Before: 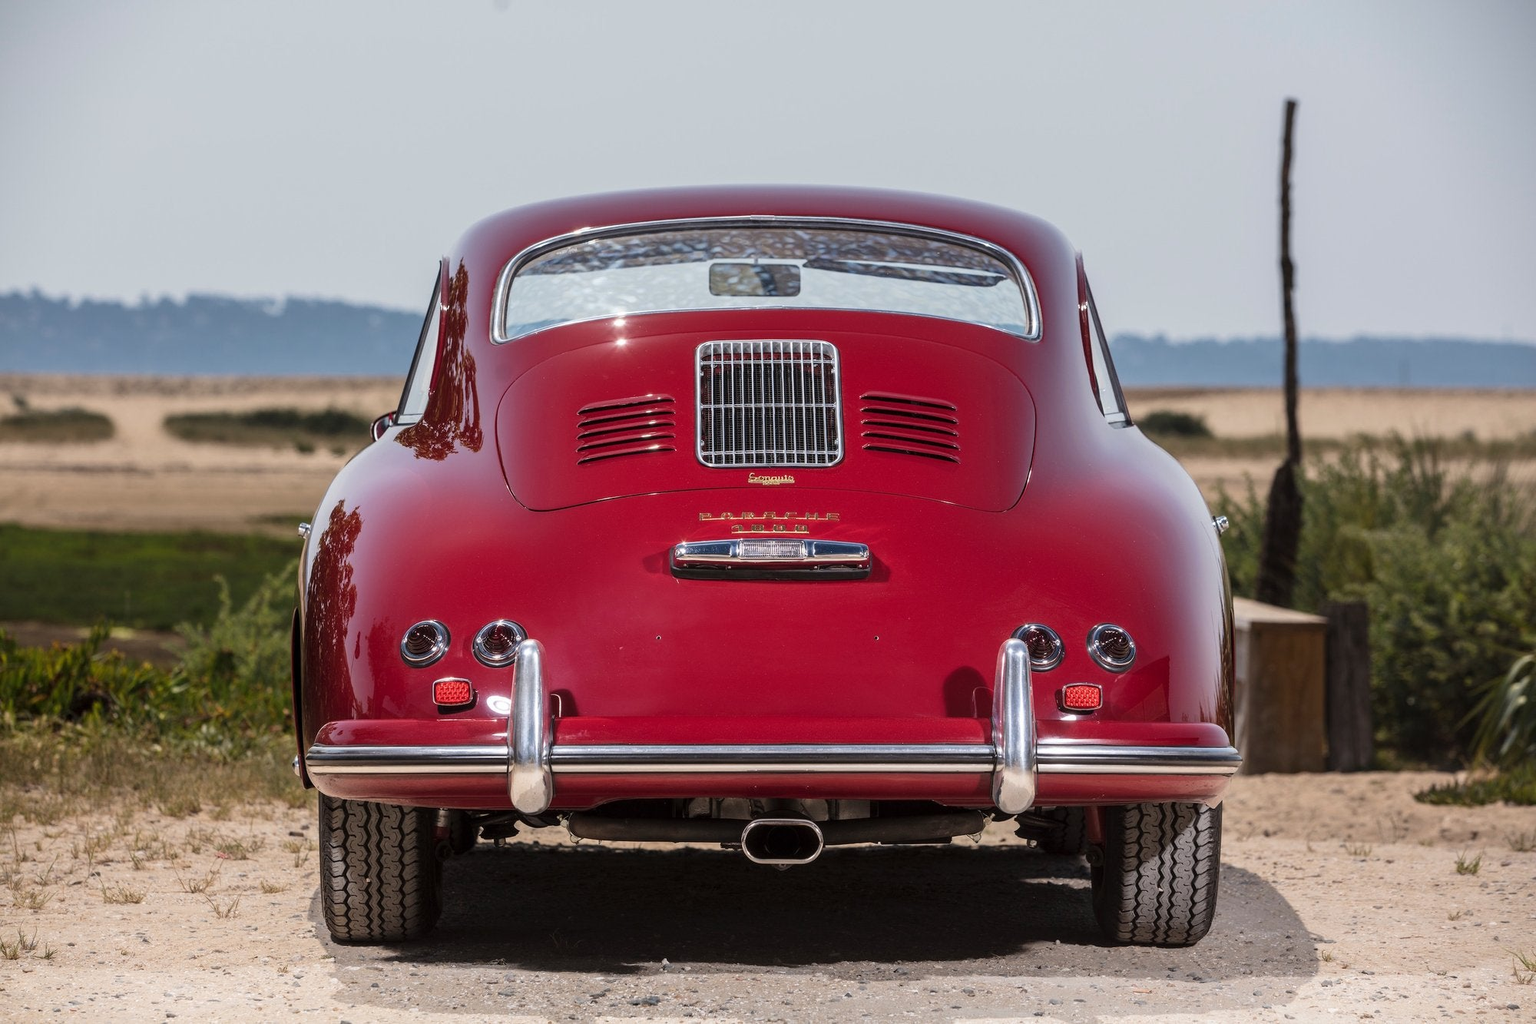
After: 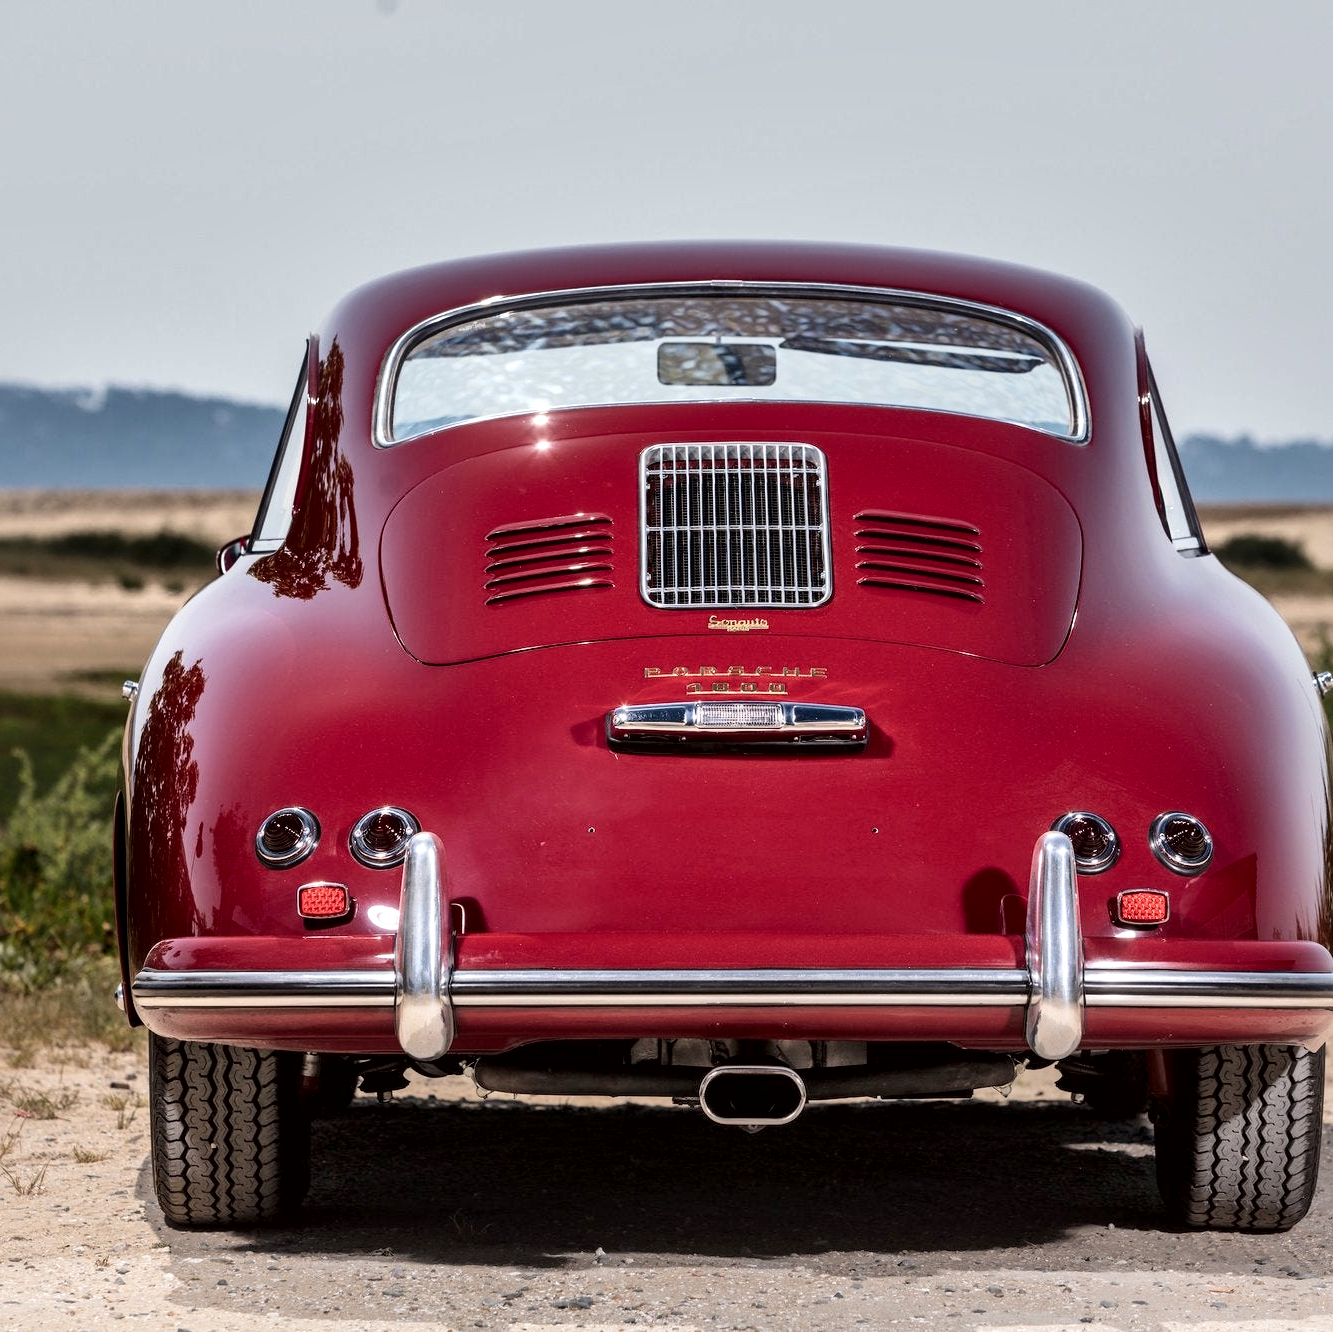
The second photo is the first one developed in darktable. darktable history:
local contrast: mode bilateral grid, contrast 70, coarseness 75, detail 180%, midtone range 0.2
crop and rotate: left 13.342%, right 19.991%
